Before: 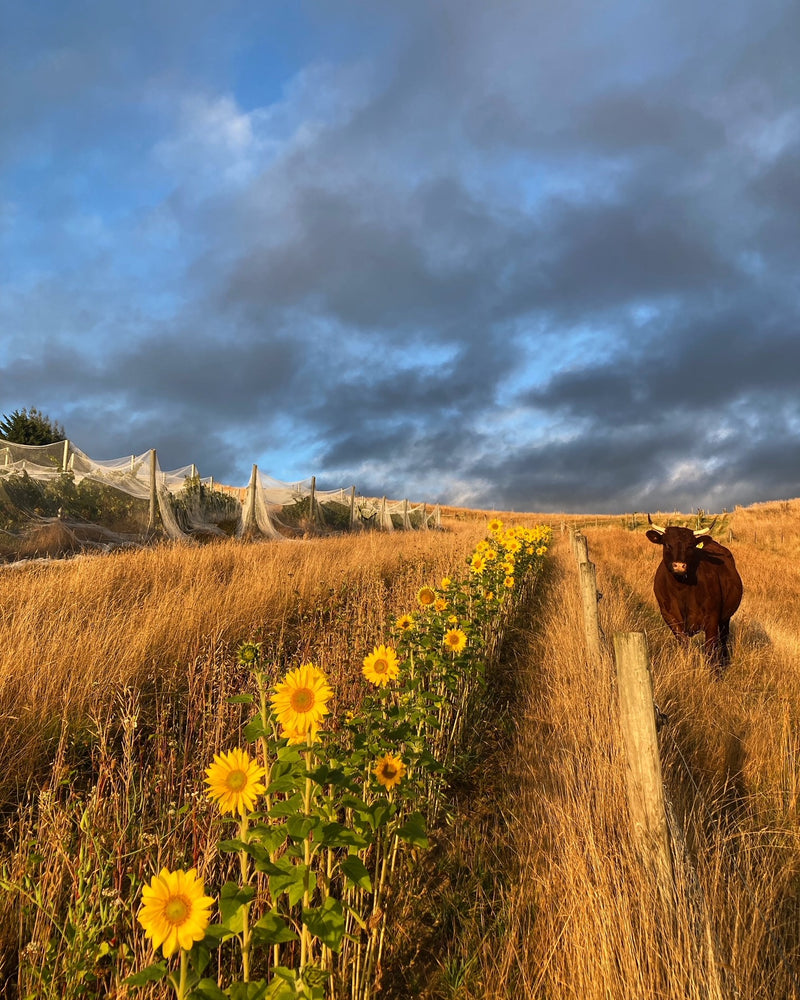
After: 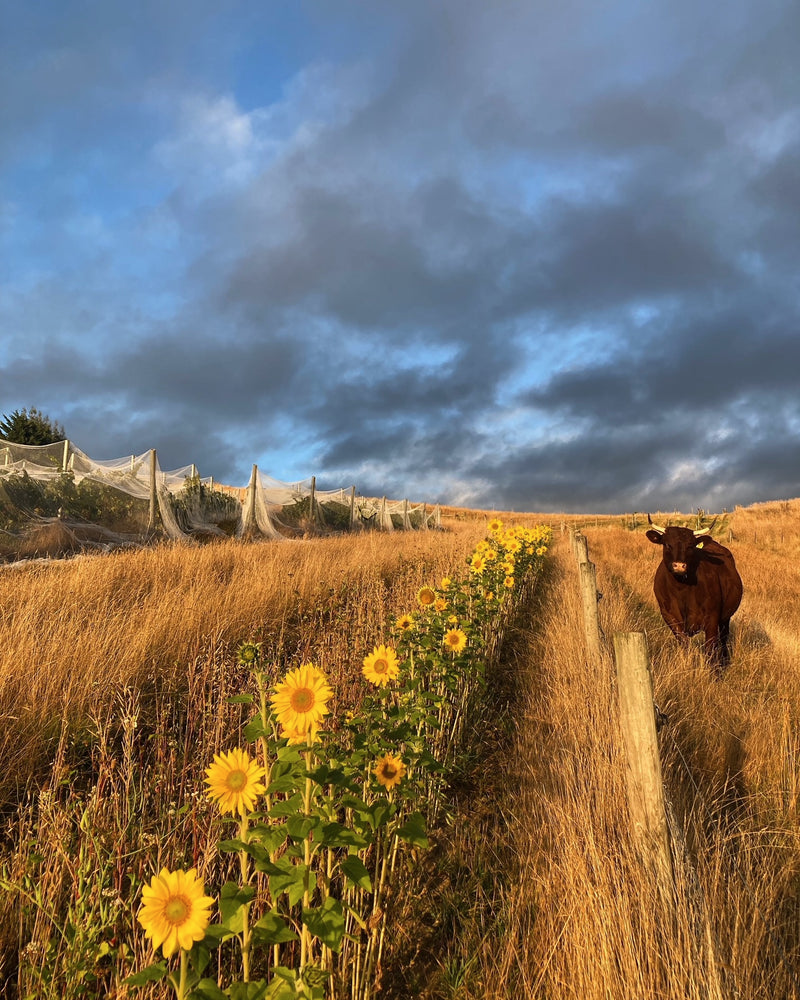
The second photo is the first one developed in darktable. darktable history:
contrast brightness saturation: saturation -0.06
